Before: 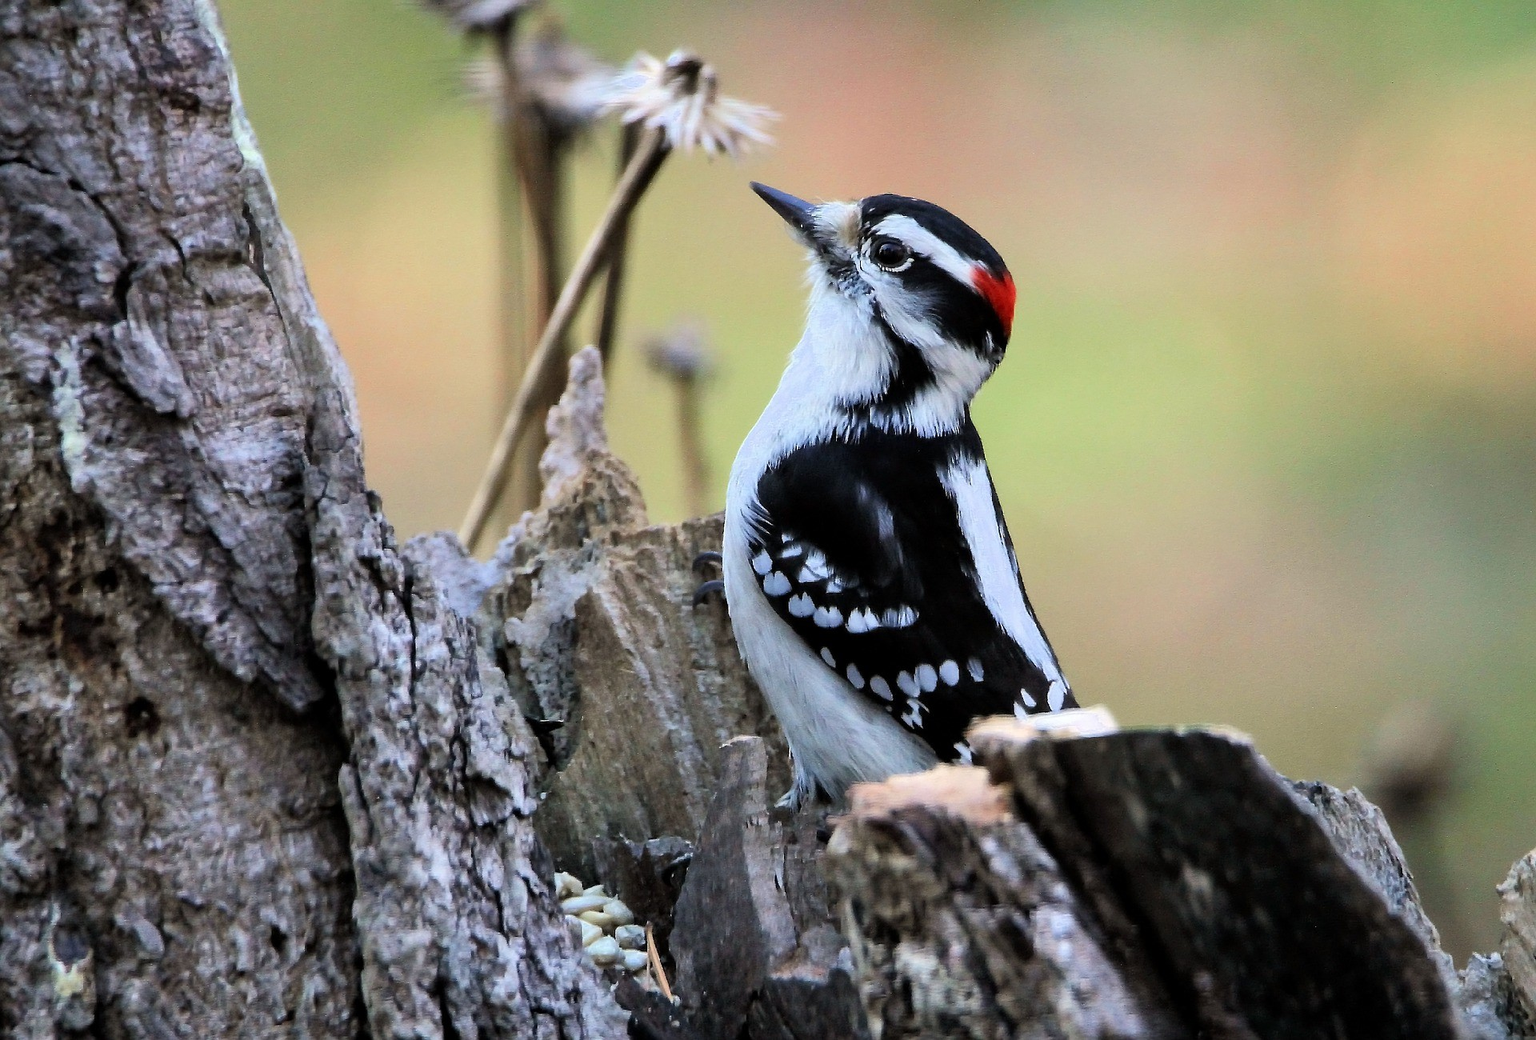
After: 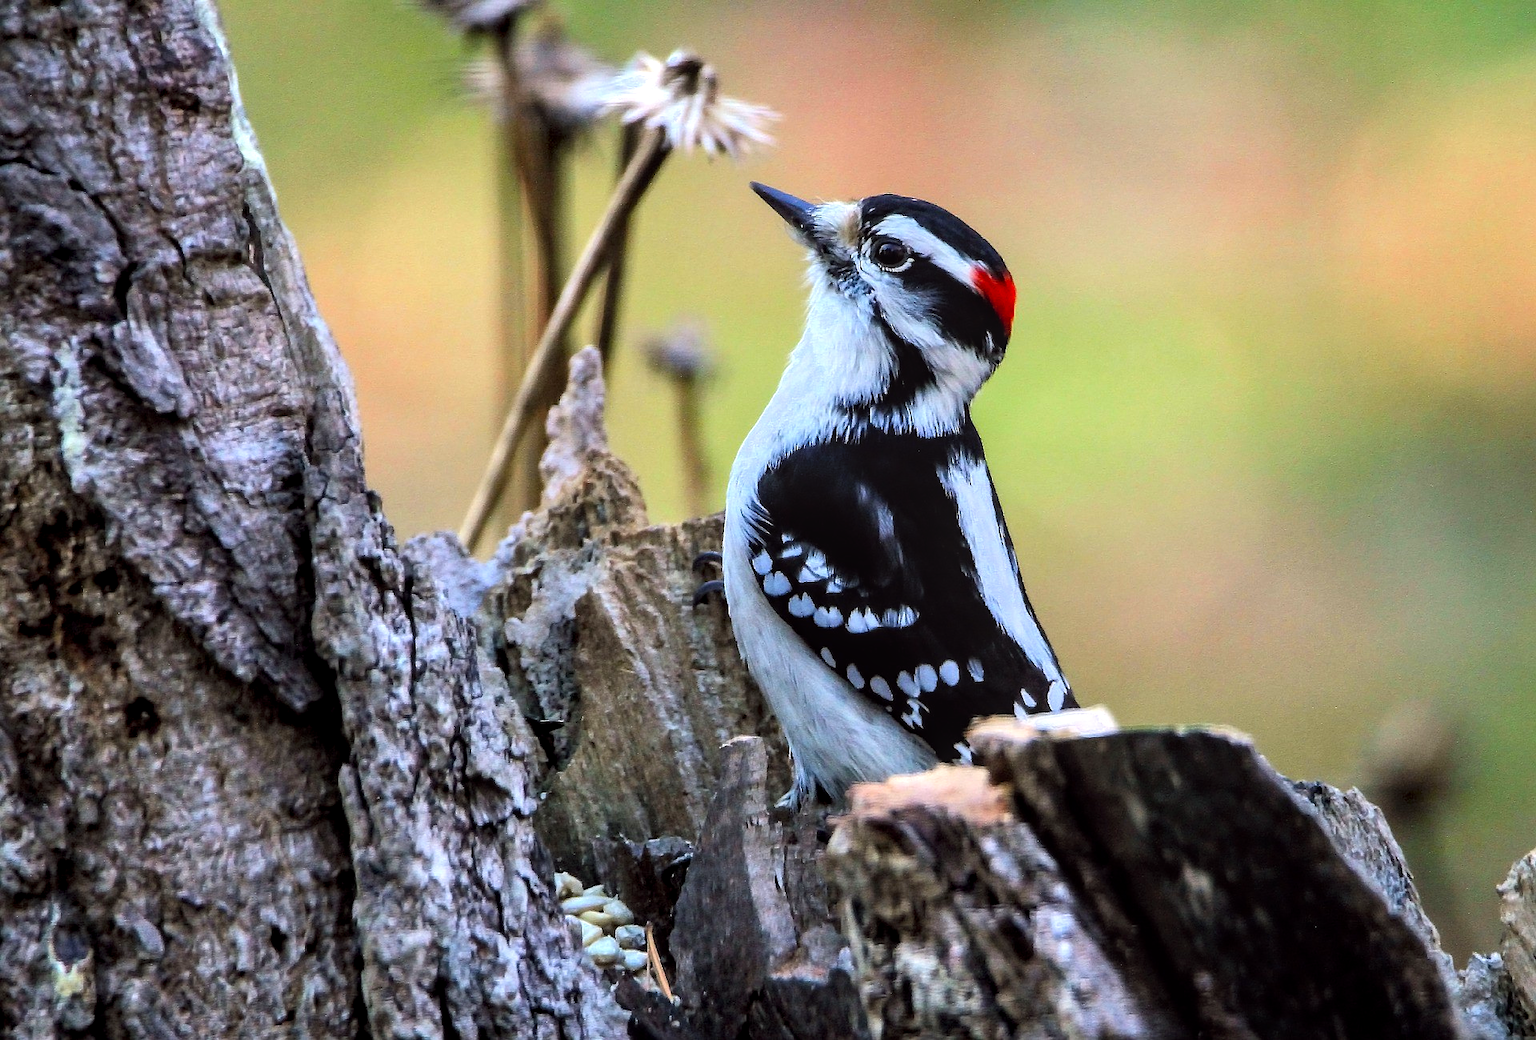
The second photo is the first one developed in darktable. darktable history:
color balance: lift [1, 1.001, 0.999, 1.001], gamma [1, 1.004, 1.007, 0.993], gain [1, 0.991, 0.987, 1.013], contrast 10%, output saturation 120%
local contrast: on, module defaults
